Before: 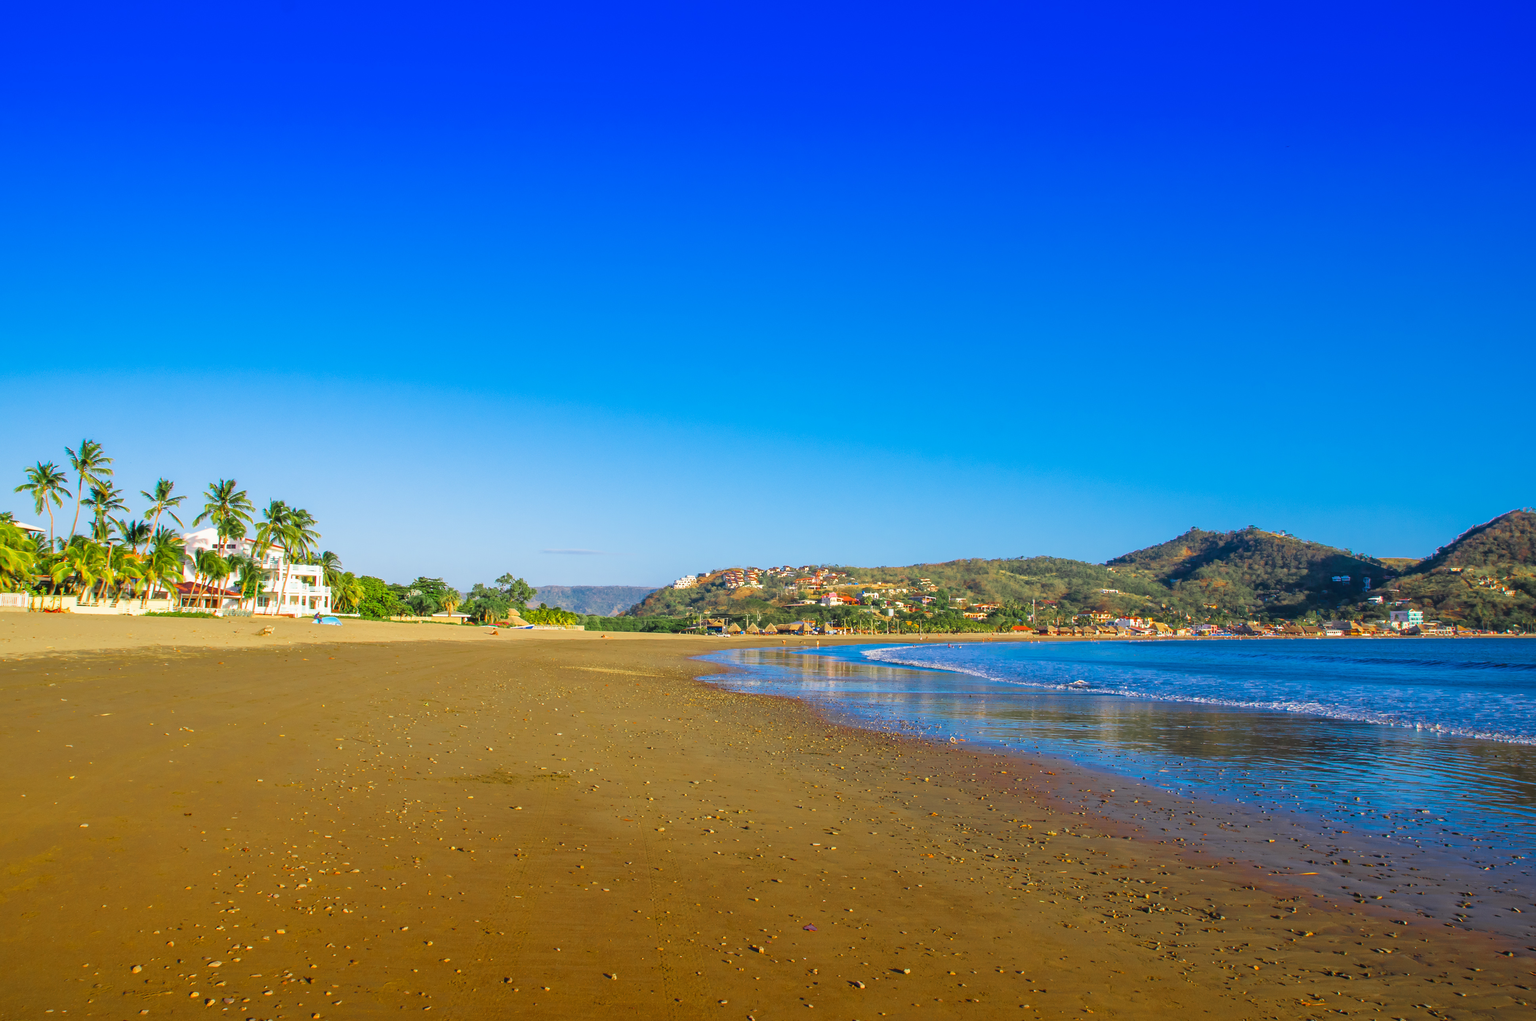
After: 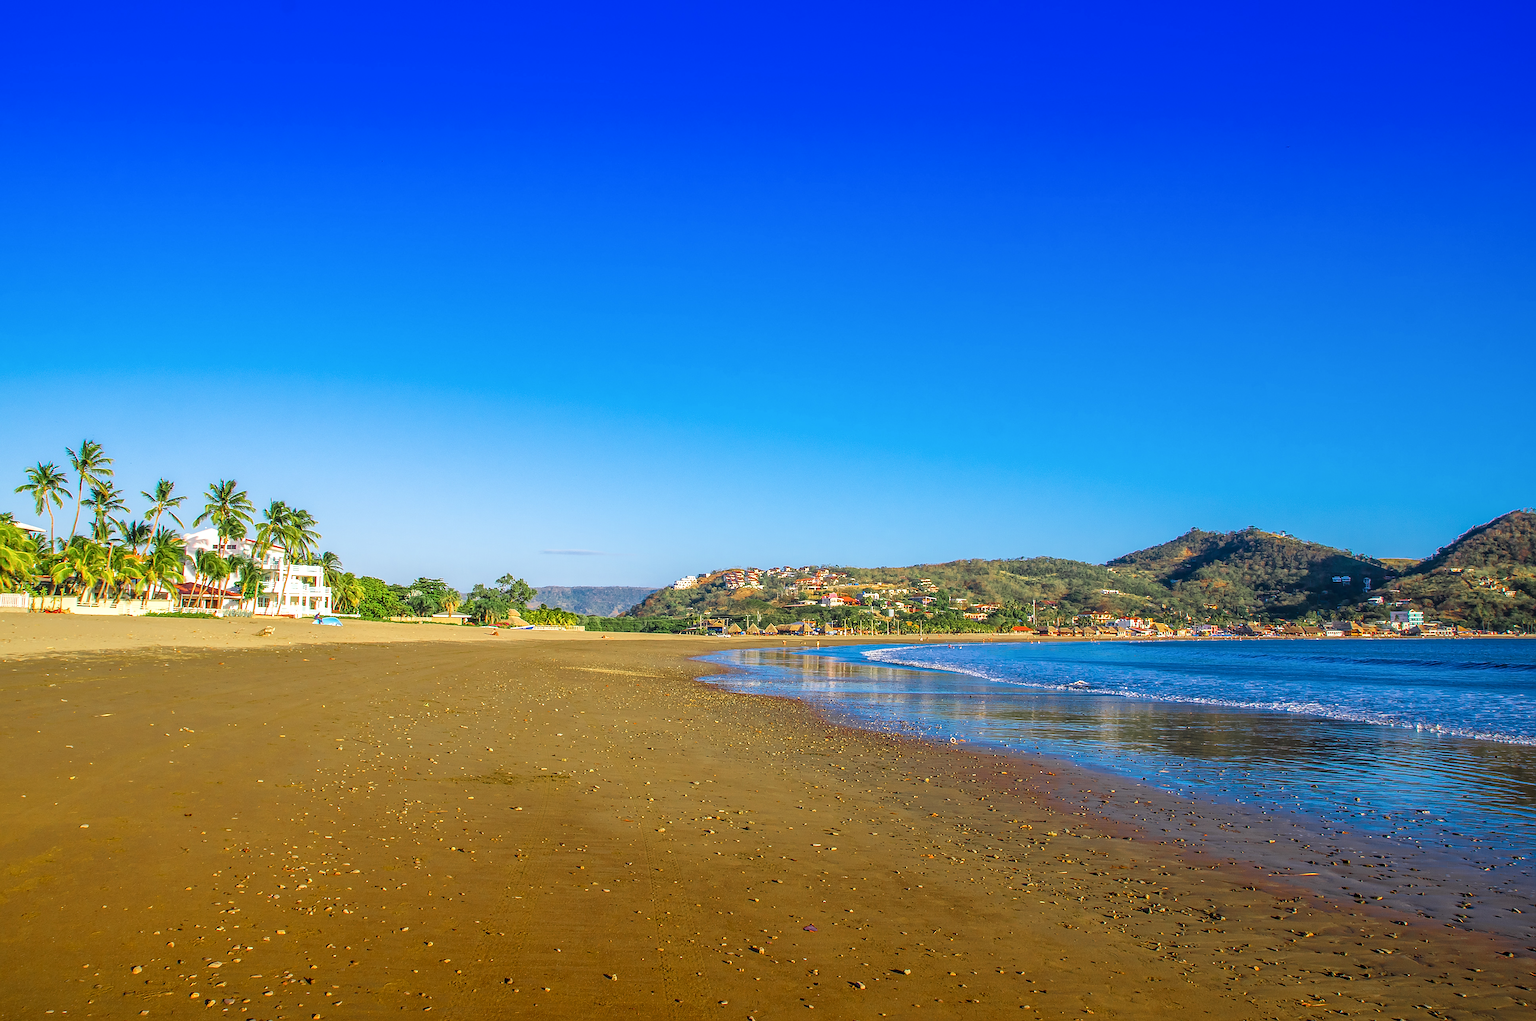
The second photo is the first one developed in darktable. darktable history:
local contrast: highlights 4%, shadows 5%, detail 134%
sharpen: radius 1.382, amount 1.24, threshold 0.75
